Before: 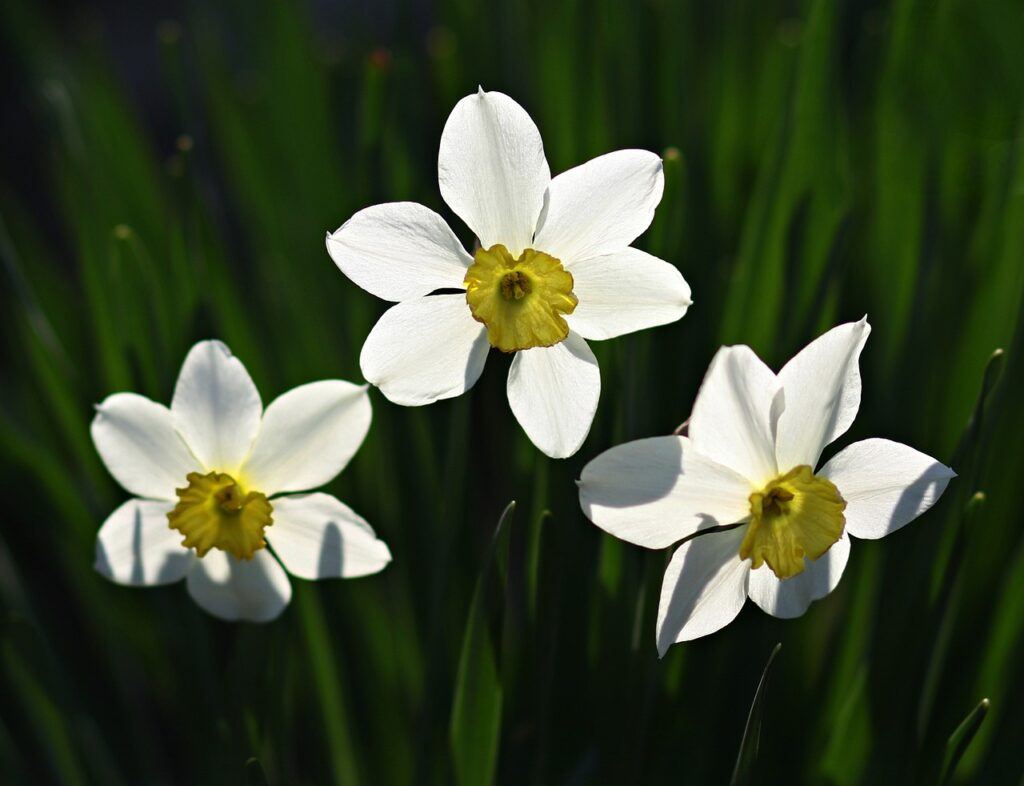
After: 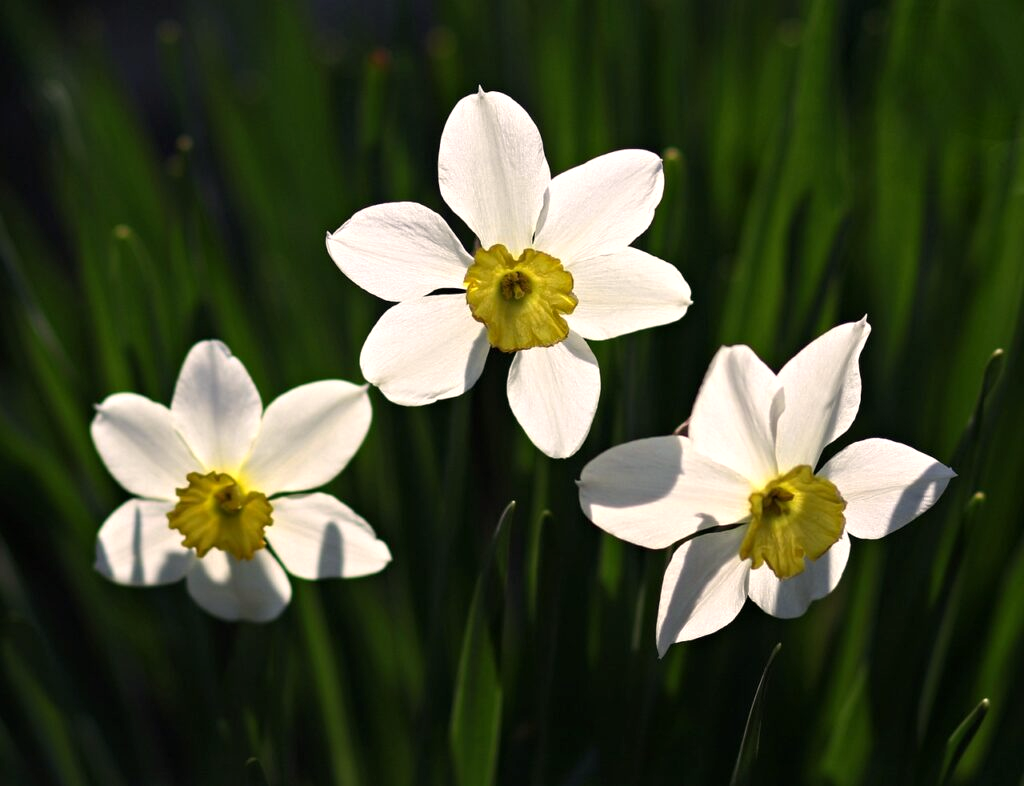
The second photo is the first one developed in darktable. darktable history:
local contrast: highlights 107%, shadows 100%, detail 120%, midtone range 0.2
color correction: highlights a* 5.95, highlights b* 4.81
